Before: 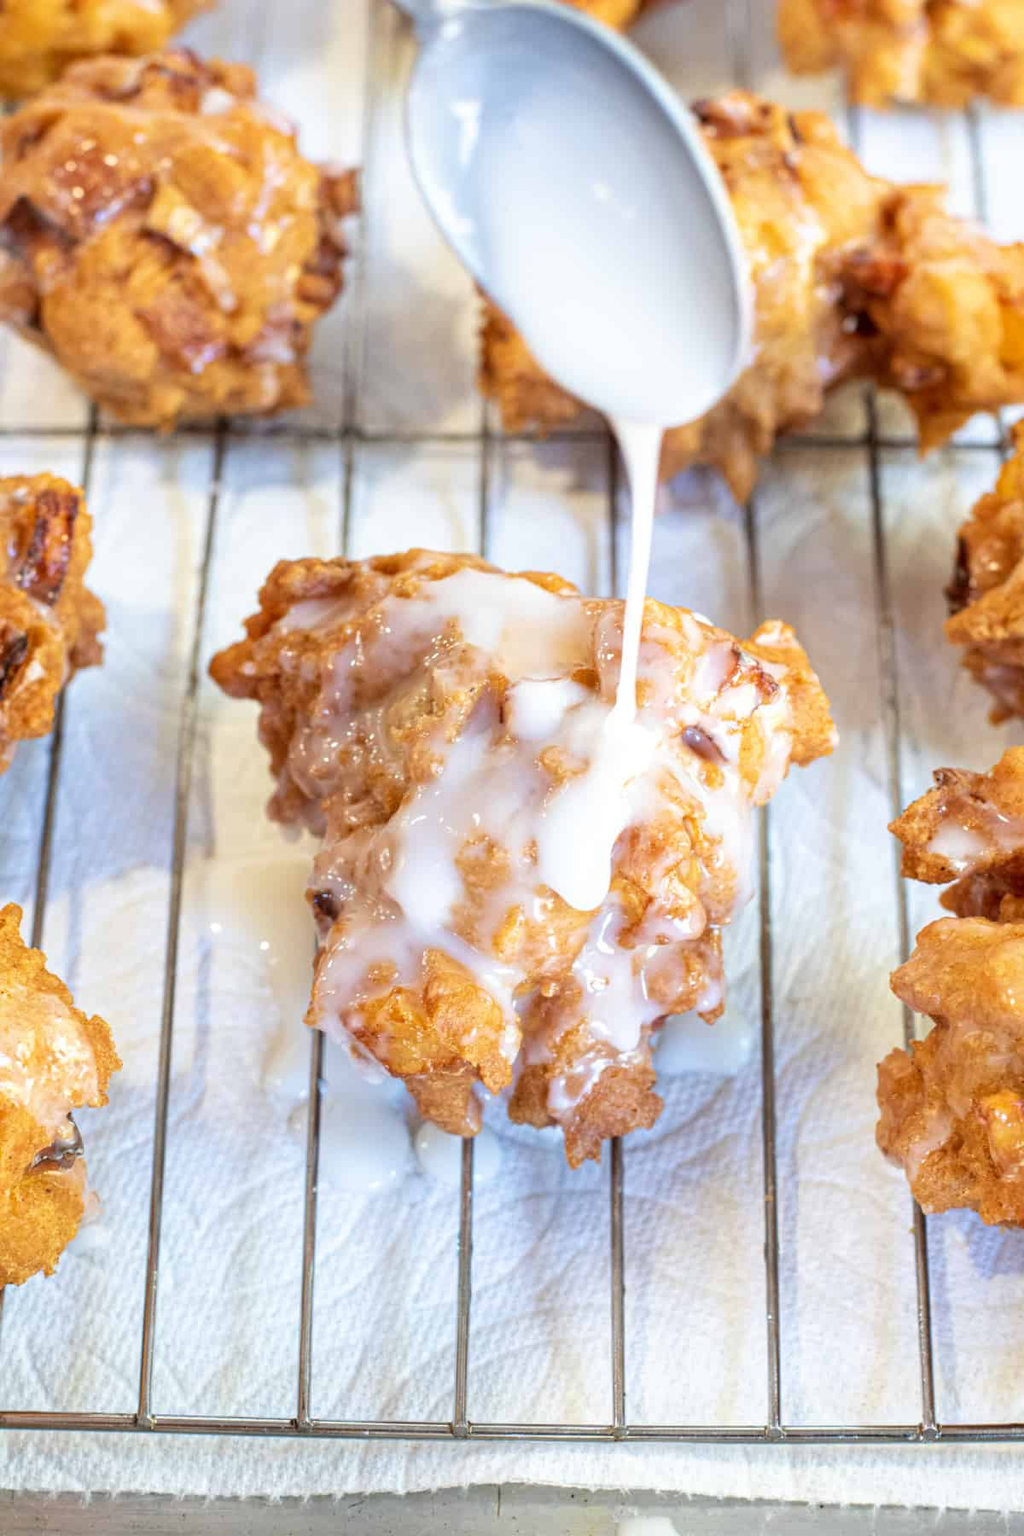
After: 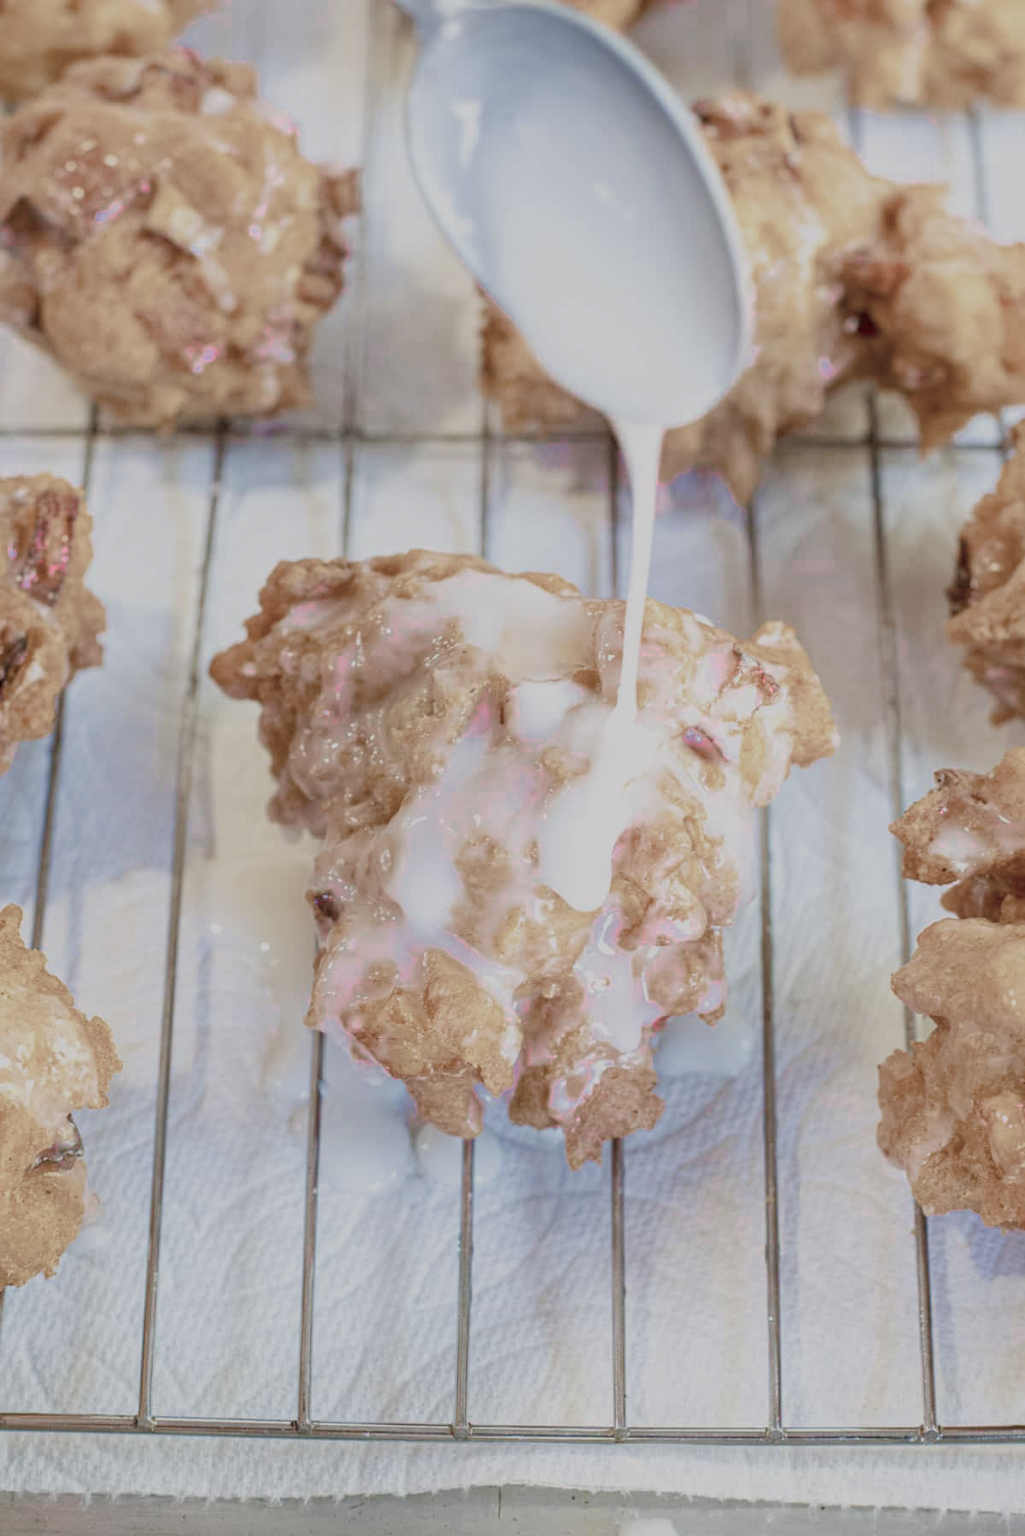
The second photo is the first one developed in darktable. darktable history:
velvia: strength 45%
color balance rgb: shadows lift › chroma 1%, shadows lift › hue 113°, highlights gain › chroma 0.2%, highlights gain › hue 333°, perceptual saturation grading › global saturation 20%, perceptual saturation grading › highlights -50%, perceptual saturation grading › shadows 25%, contrast -30%
crop: bottom 0.071%
color zones: curves: ch0 [(0, 0.6) (0.129, 0.508) (0.193, 0.483) (0.429, 0.5) (0.571, 0.5) (0.714, 0.5) (0.857, 0.5) (1, 0.6)]; ch1 [(0, 0.481) (0.112, 0.245) (0.213, 0.223) (0.429, 0.233) (0.571, 0.231) (0.683, 0.242) (0.857, 0.296) (1, 0.481)]
